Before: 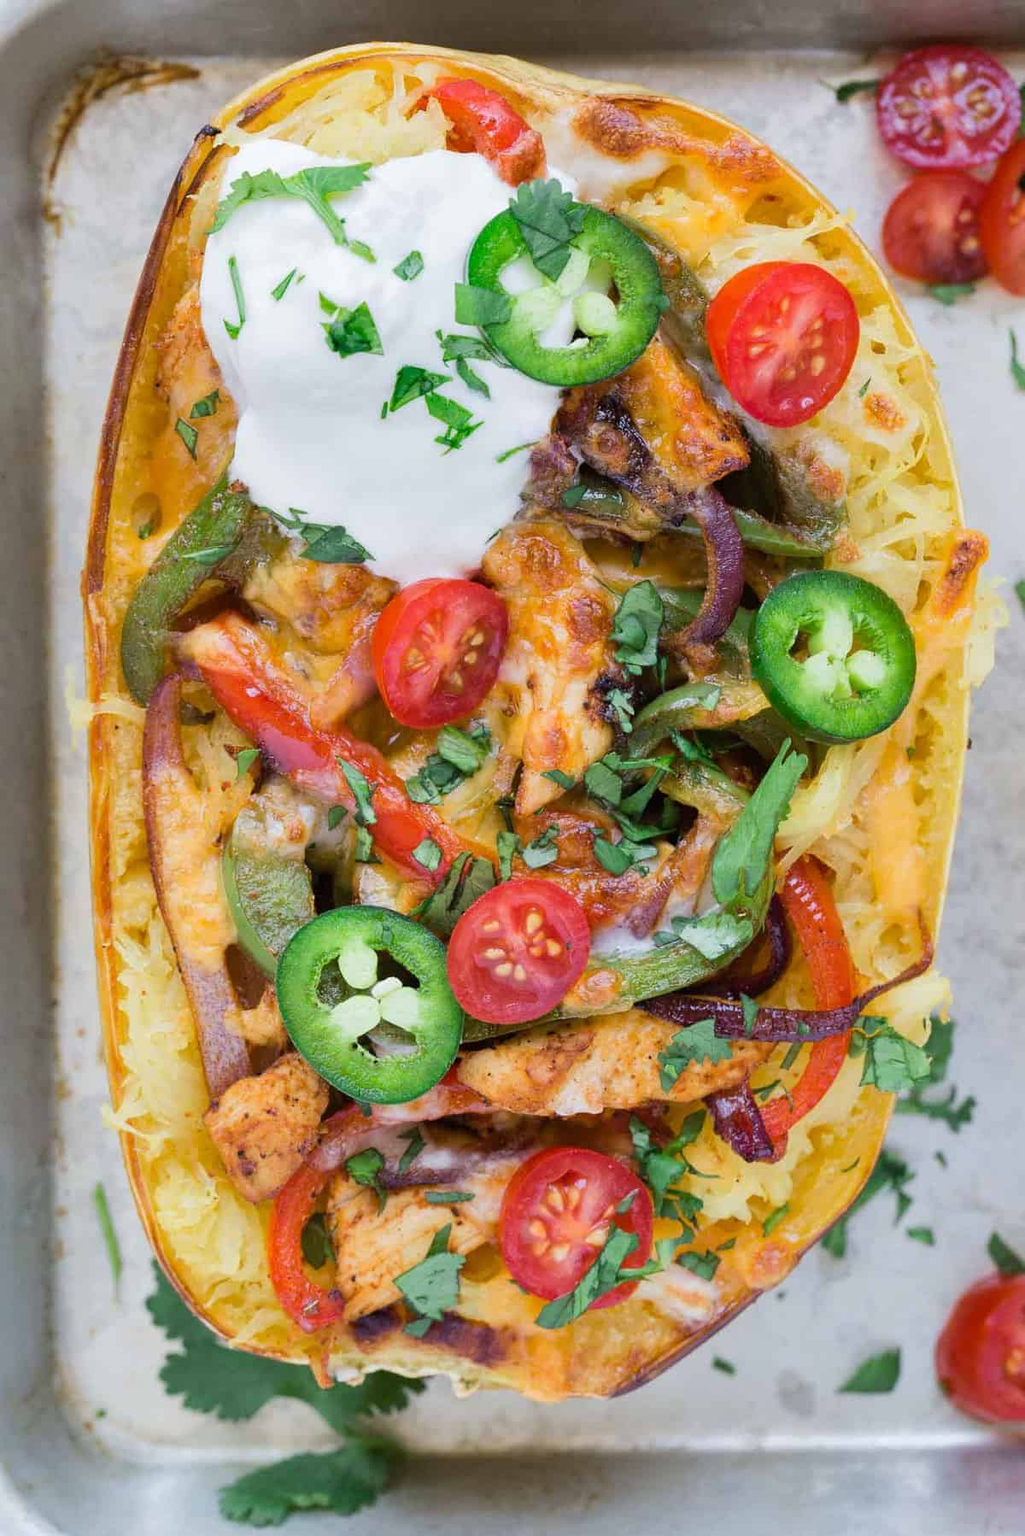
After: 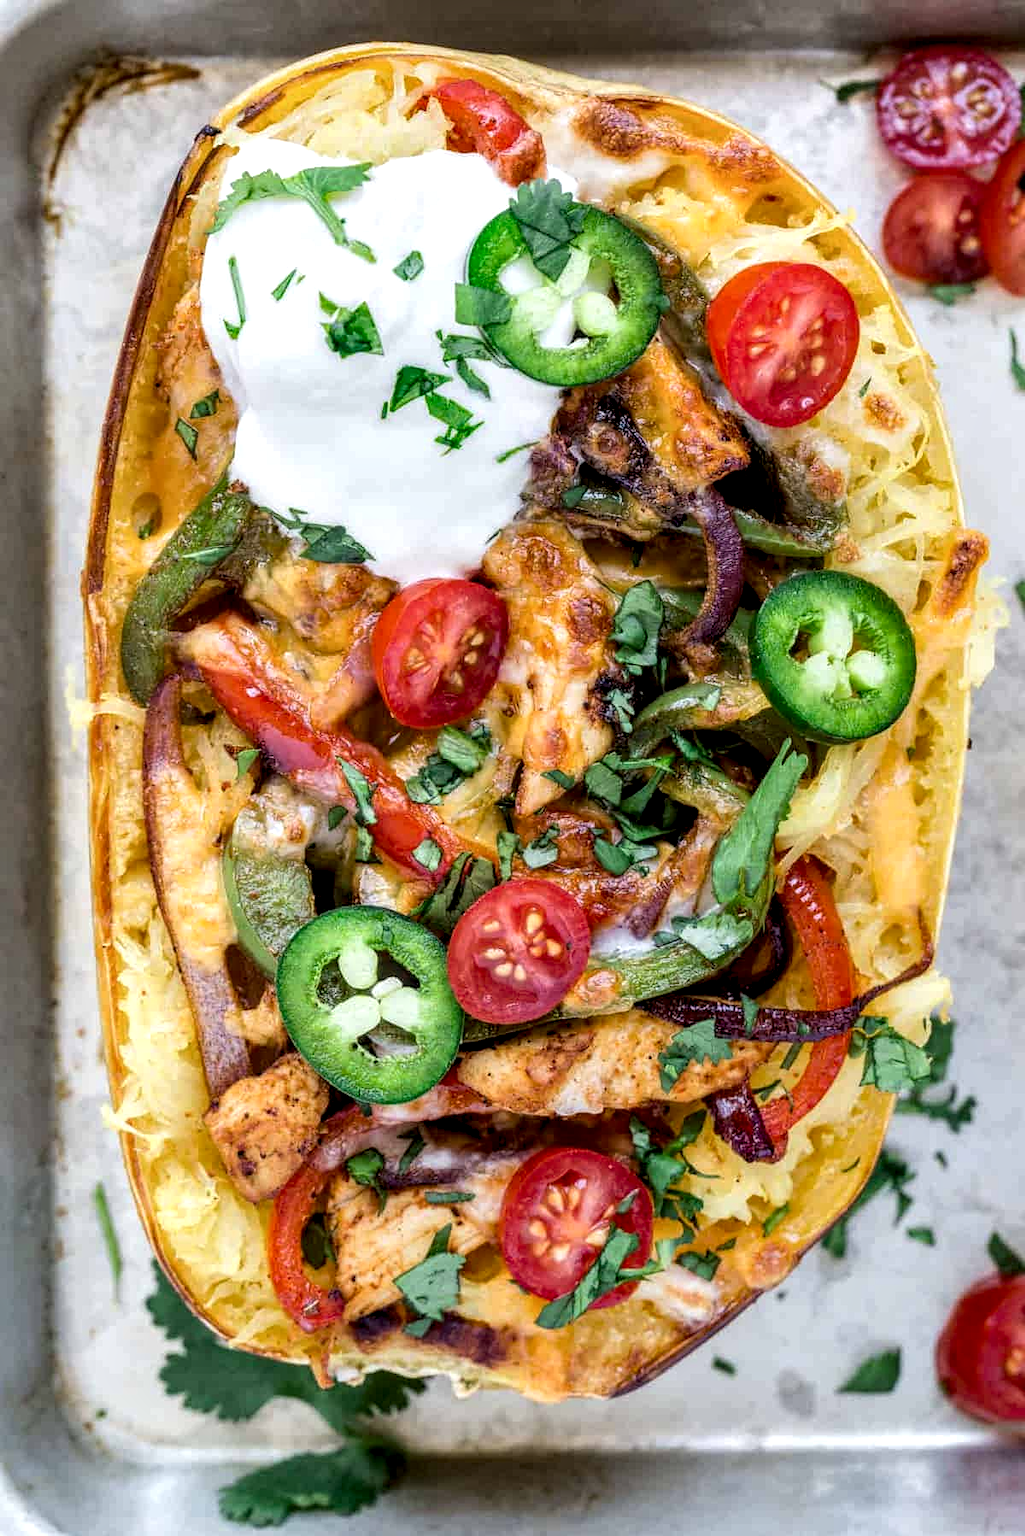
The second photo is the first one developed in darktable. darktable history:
local contrast: highlights 13%, shadows 36%, detail 183%, midtone range 0.475
